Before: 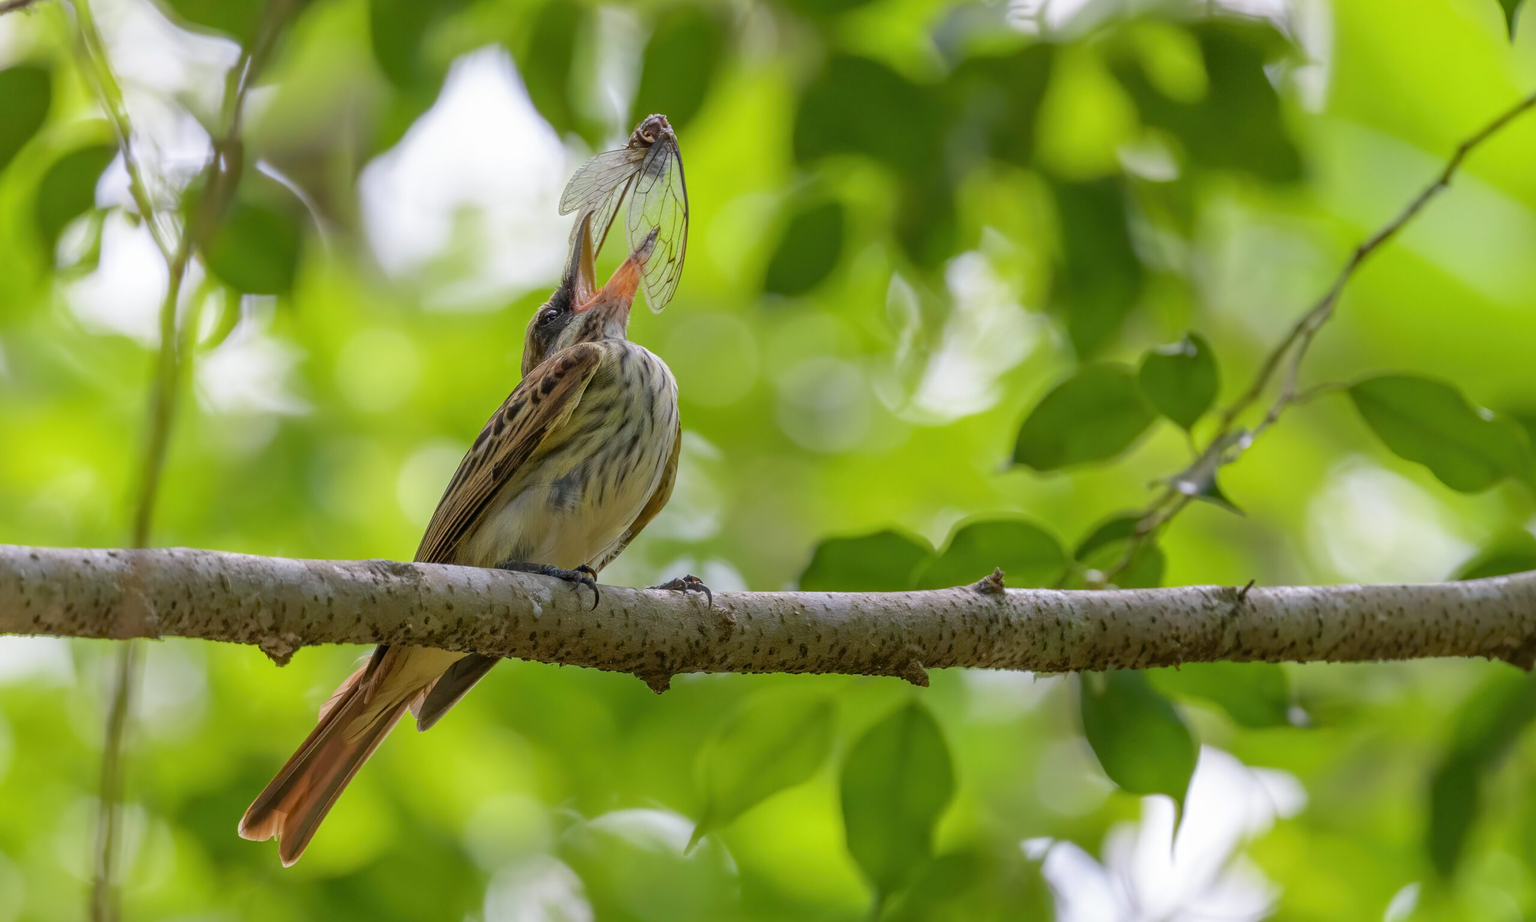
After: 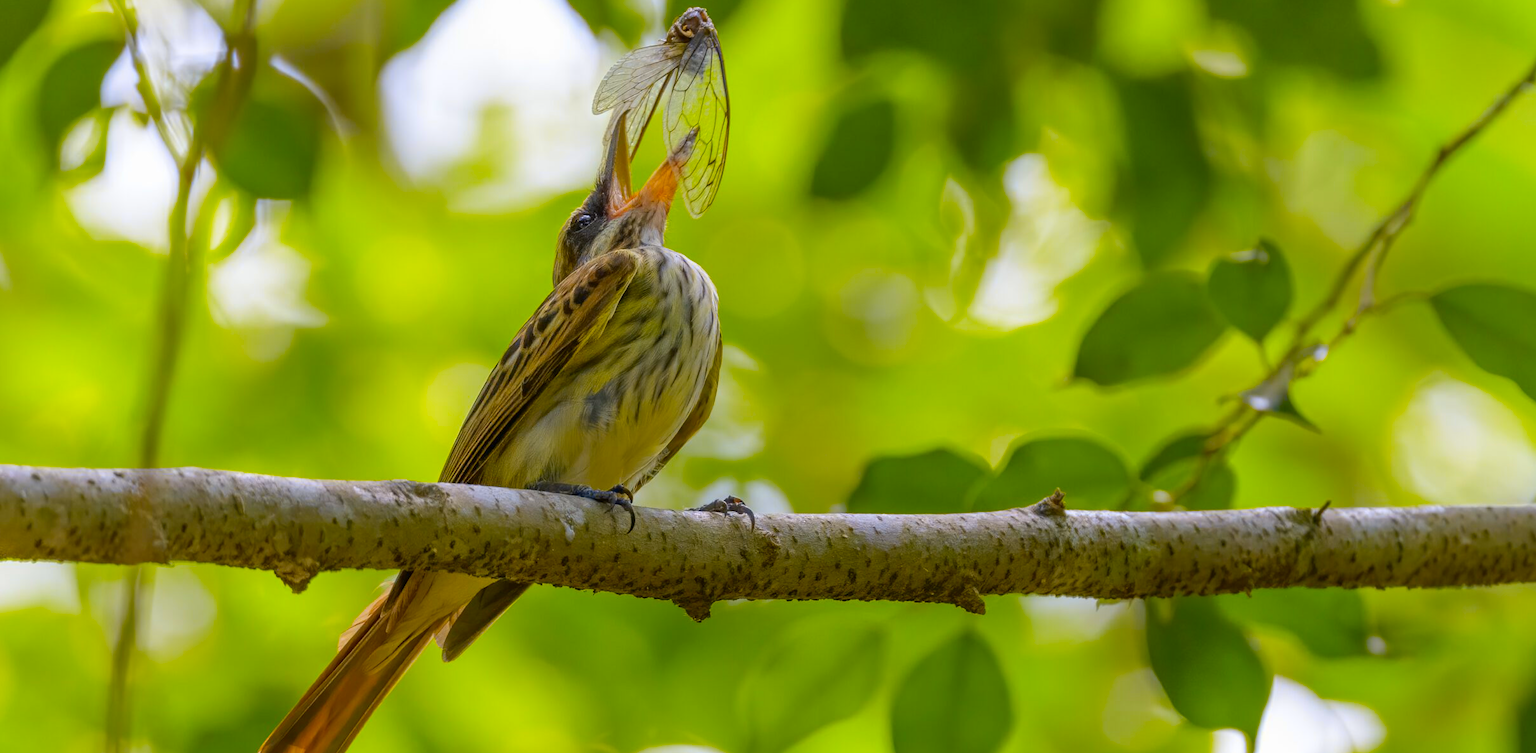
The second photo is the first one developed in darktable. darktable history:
crop and rotate: angle 0.03°, top 11.643%, right 5.651%, bottom 11.189%
color contrast: green-magenta contrast 1.12, blue-yellow contrast 1.95, unbound 0
